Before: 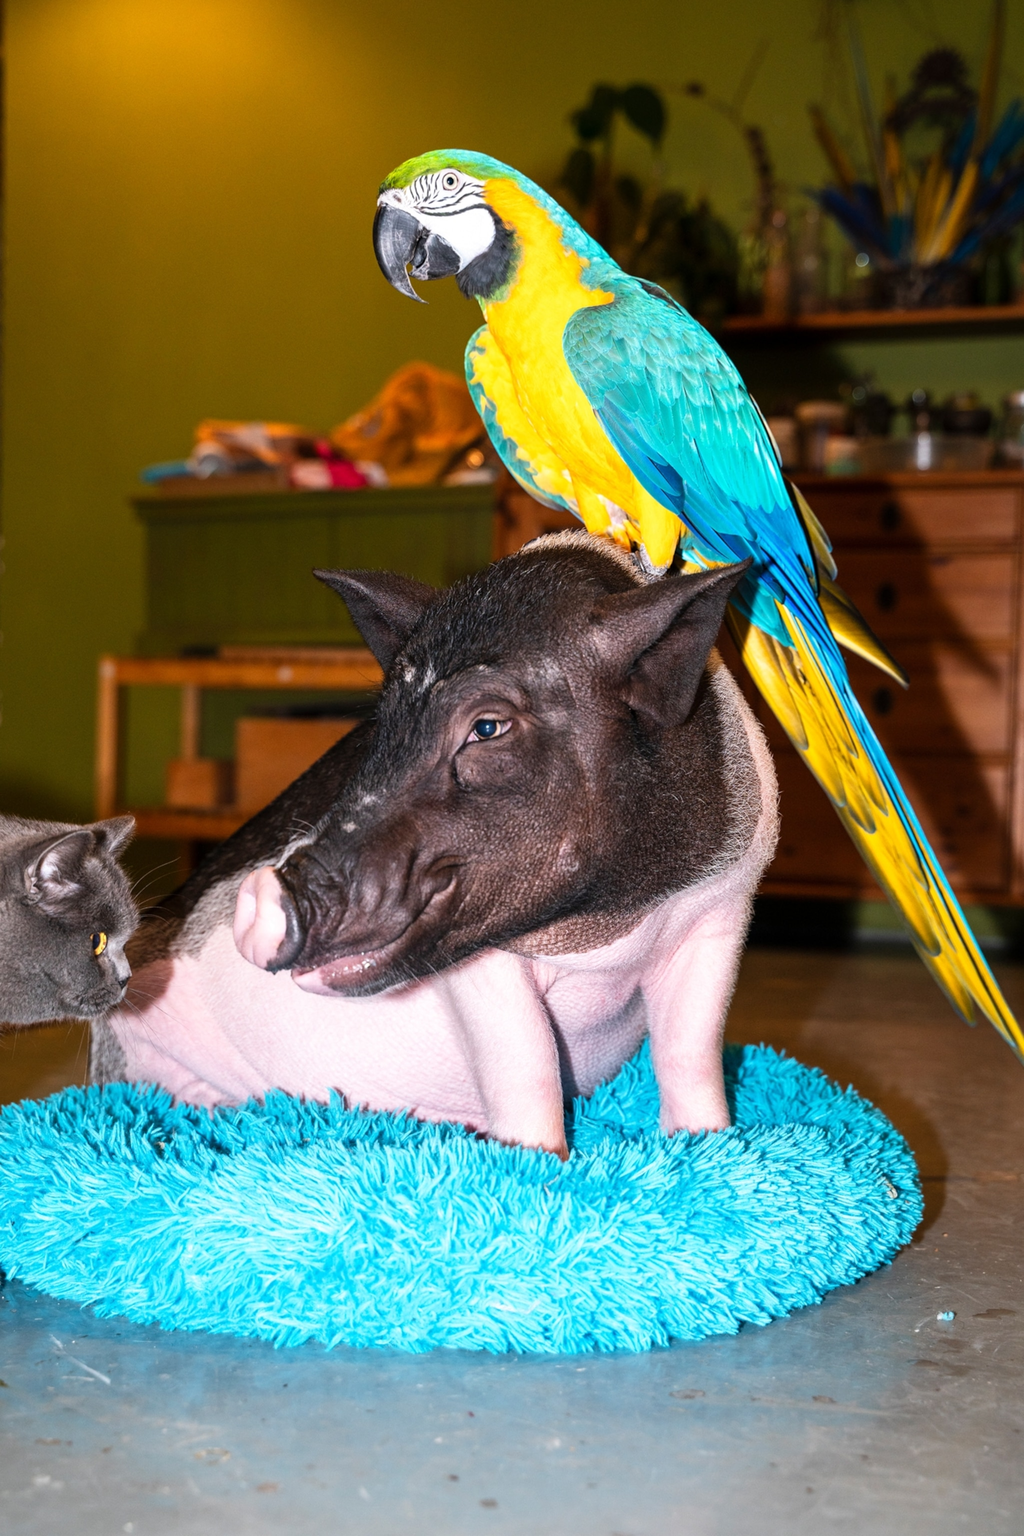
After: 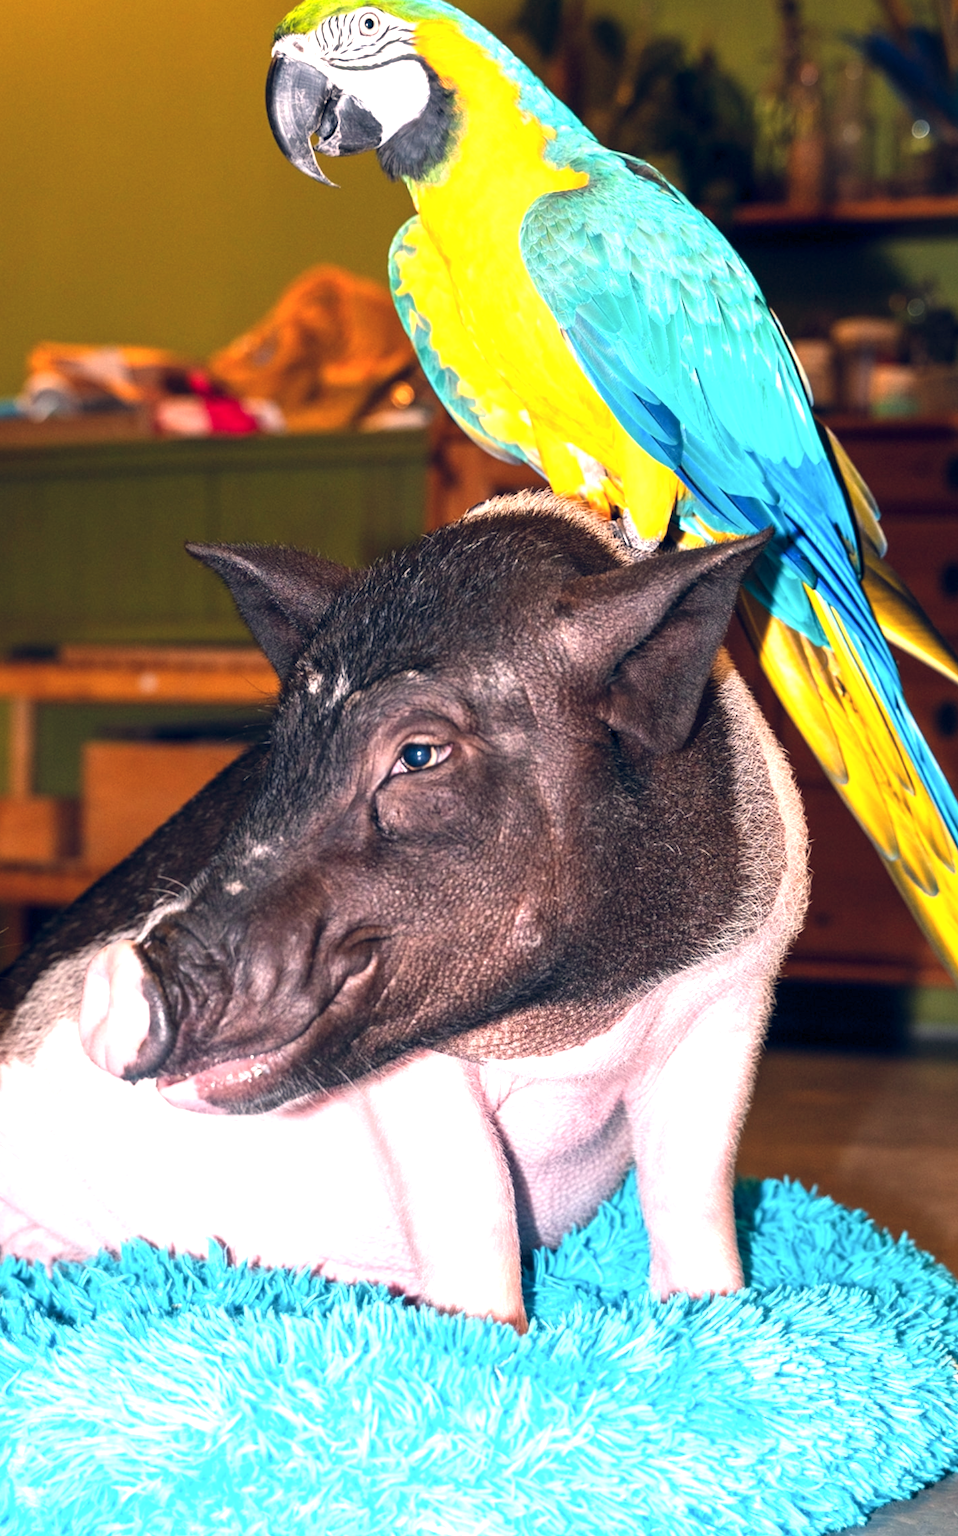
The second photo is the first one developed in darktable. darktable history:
crop and rotate: left 17.046%, top 10.659%, right 12.989%, bottom 14.553%
exposure: black level correction 0, exposure 0.7 EV, compensate exposure bias true, compensate highlight preservation false
color balance rgb: shadows lift › hue 87.51°, highlights gain › chroma 3.21%, highlights gain › hue 55.1°, global offset › chroma 0.15%, global offset › hue 253.66°, linear chroma grading › global chroma 0.5%
